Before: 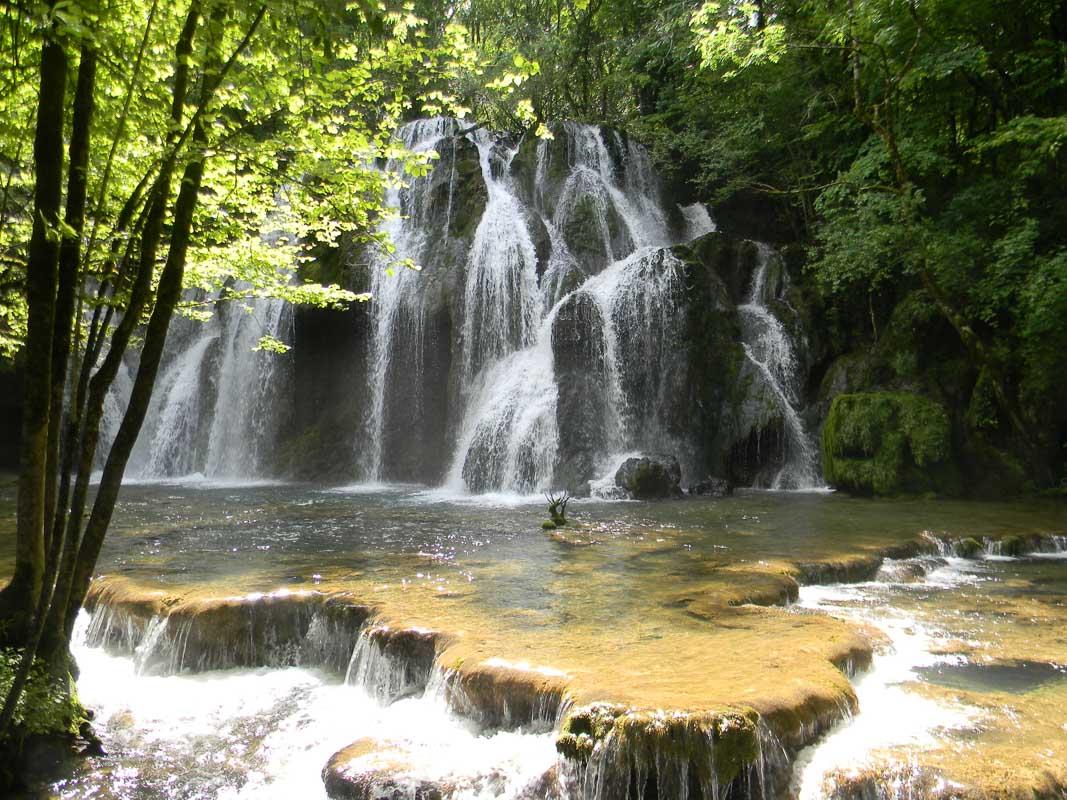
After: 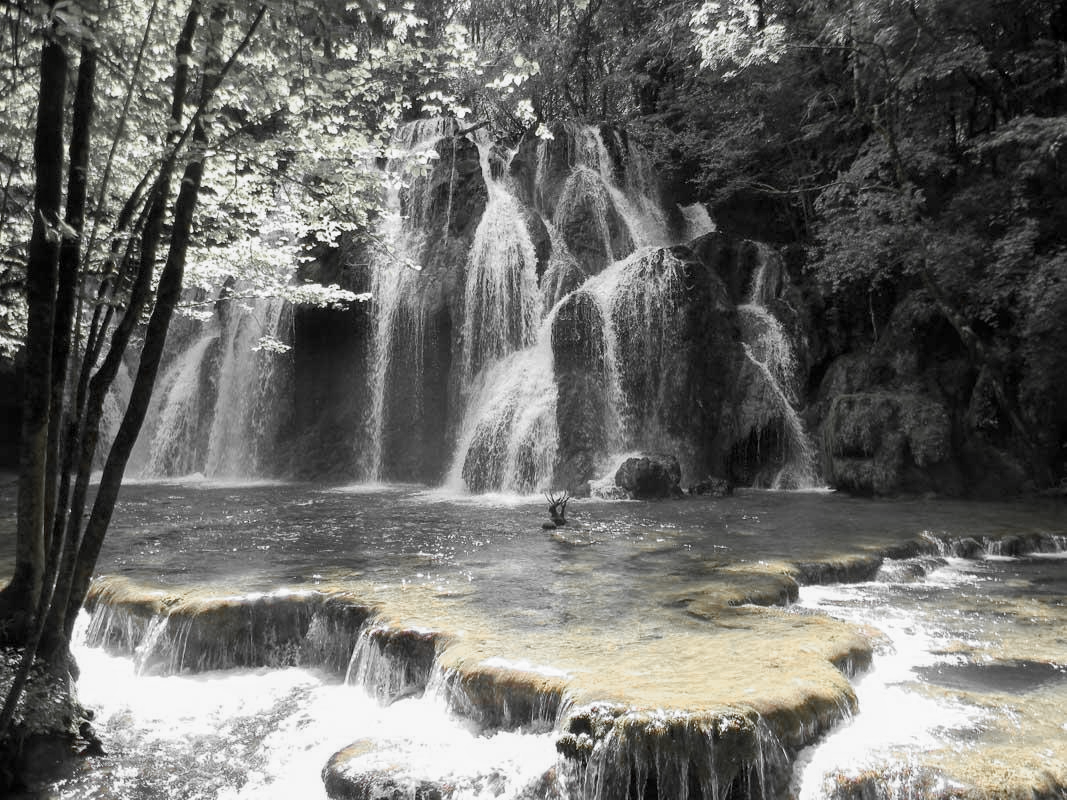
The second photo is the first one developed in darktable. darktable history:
white balance: red 0.924, blue 1.095
color zones: curves: ch0 [(0, 0.447) (0.184, 0.543) (0.323, 0.476) (0.429, 0.445) (0.571, 0.443) (0.714, 0.451) (0.857, 0.452) (1, 0.447)]; ch1 [(0, 0.464) (0.176, 0.46) (0.287, 0.177) (0.429, 0.002) (0.571, 0) (0.714, 0) (0.857, 0) (1, 0.464)], mix 20%
local contrast: highlights 100%, shadows 100%, detail 120%, midtone range 0.2
